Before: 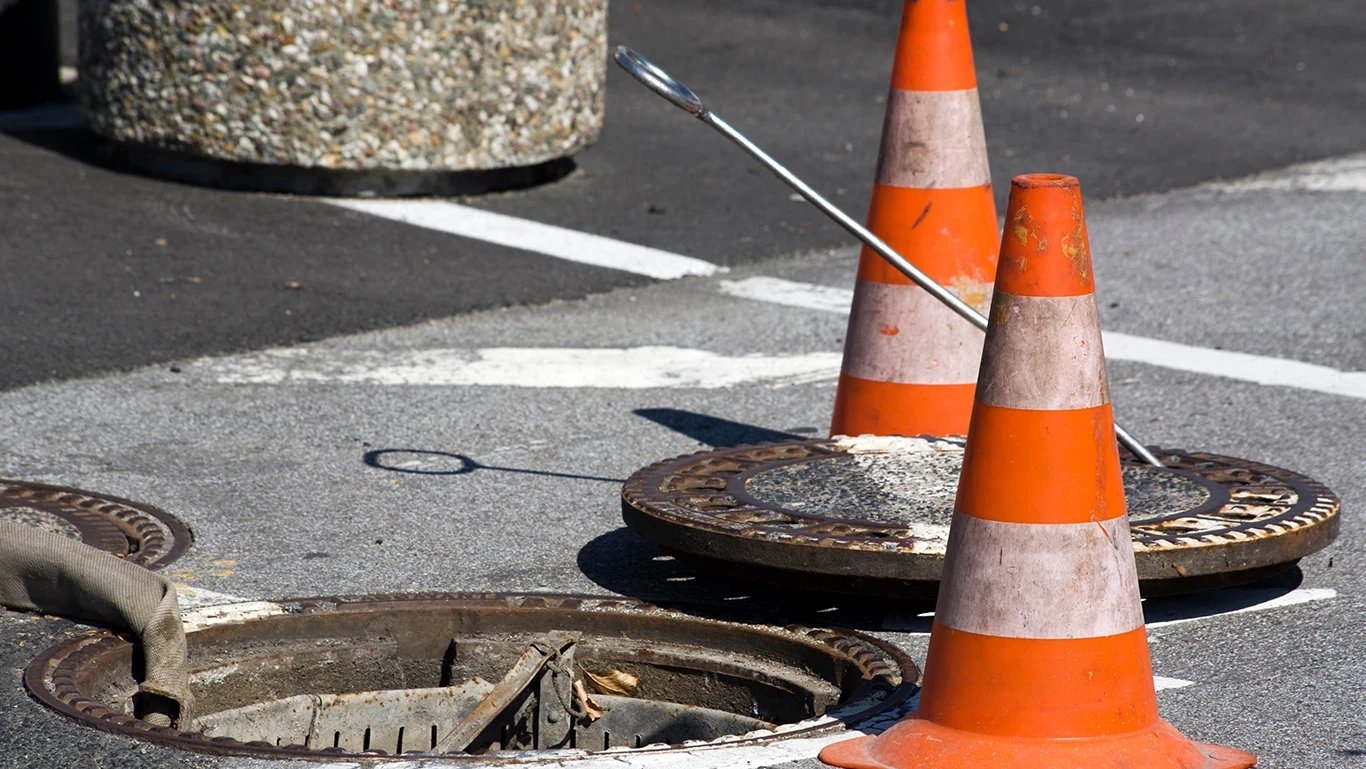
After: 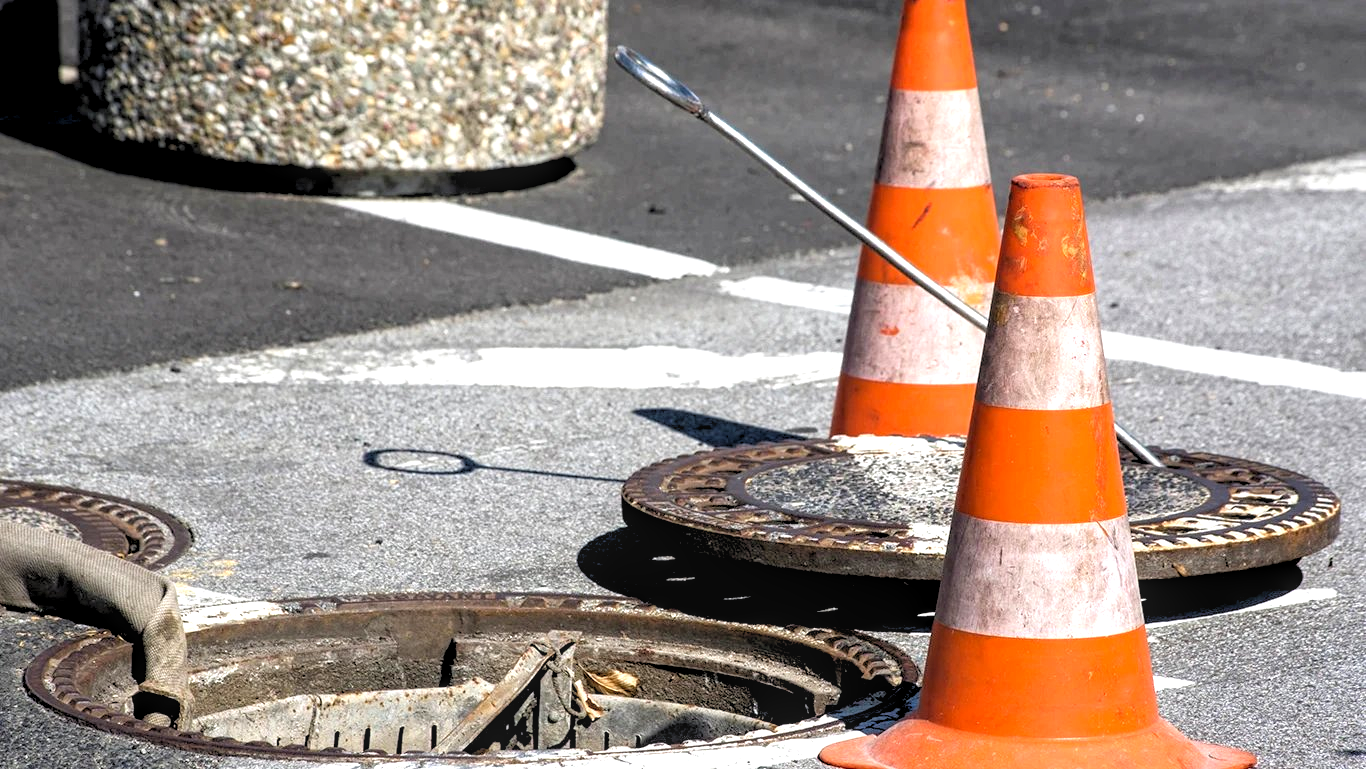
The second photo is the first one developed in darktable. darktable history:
exposure: exposure 0.493 EV, compensate highlight preservation false
local contrast: on, module defaults
tone equalizer: on, module defaults
rgb levels: levels [[0.013, 0.434, 0.89], [0, 0.5, 1], [0, 0.5, 1]]
